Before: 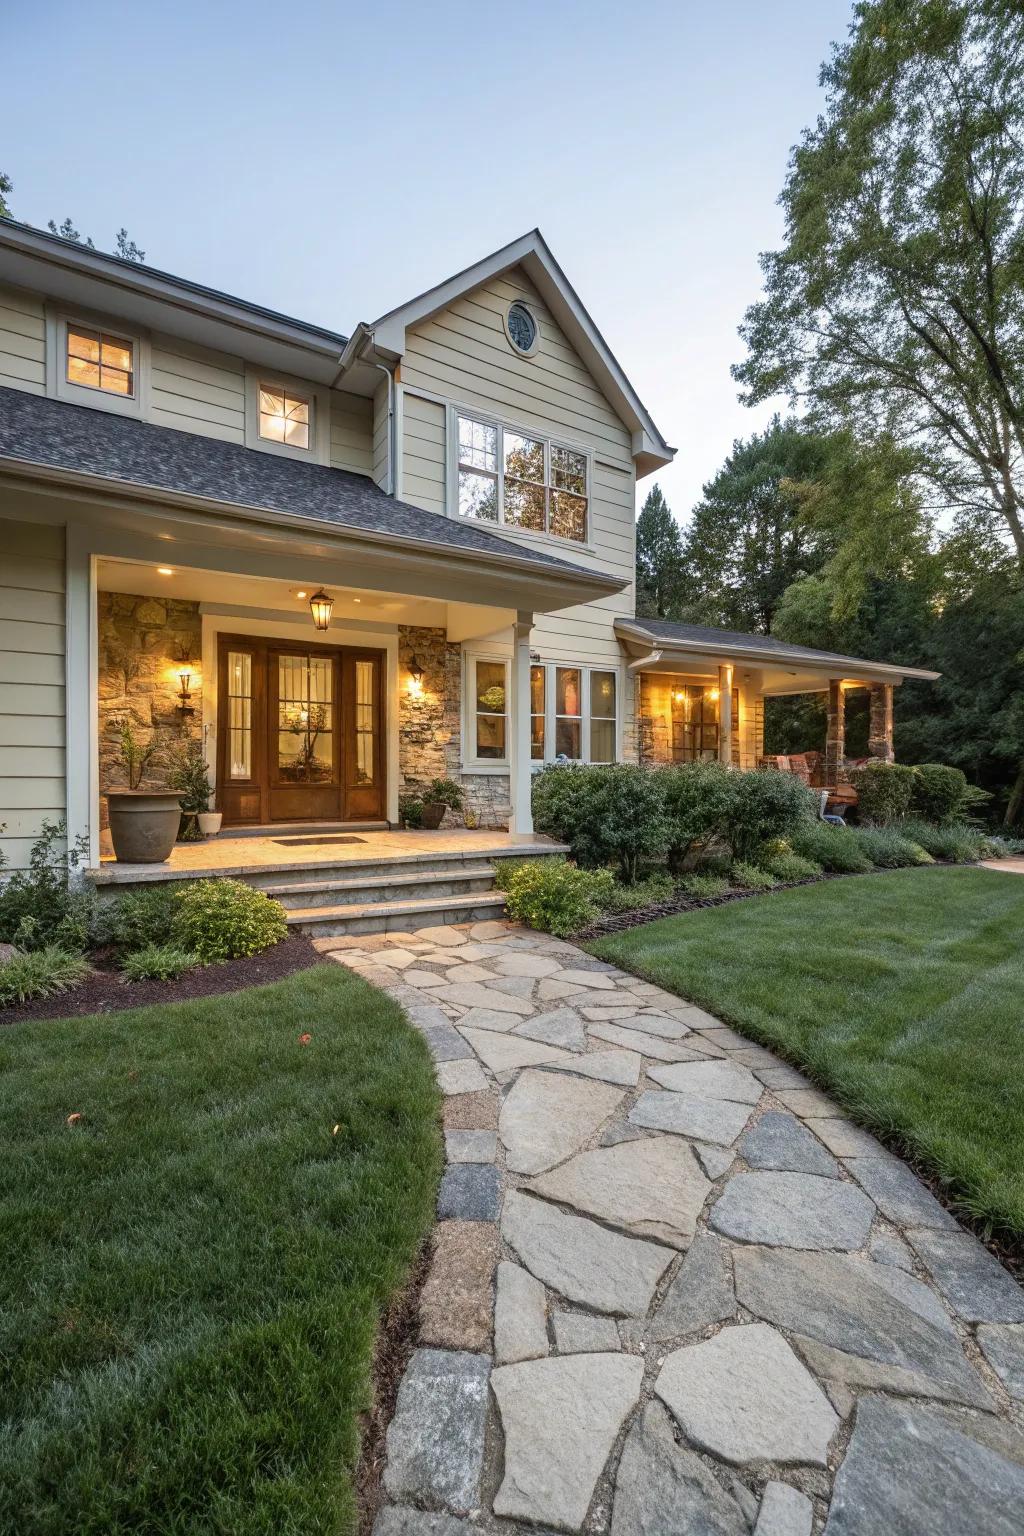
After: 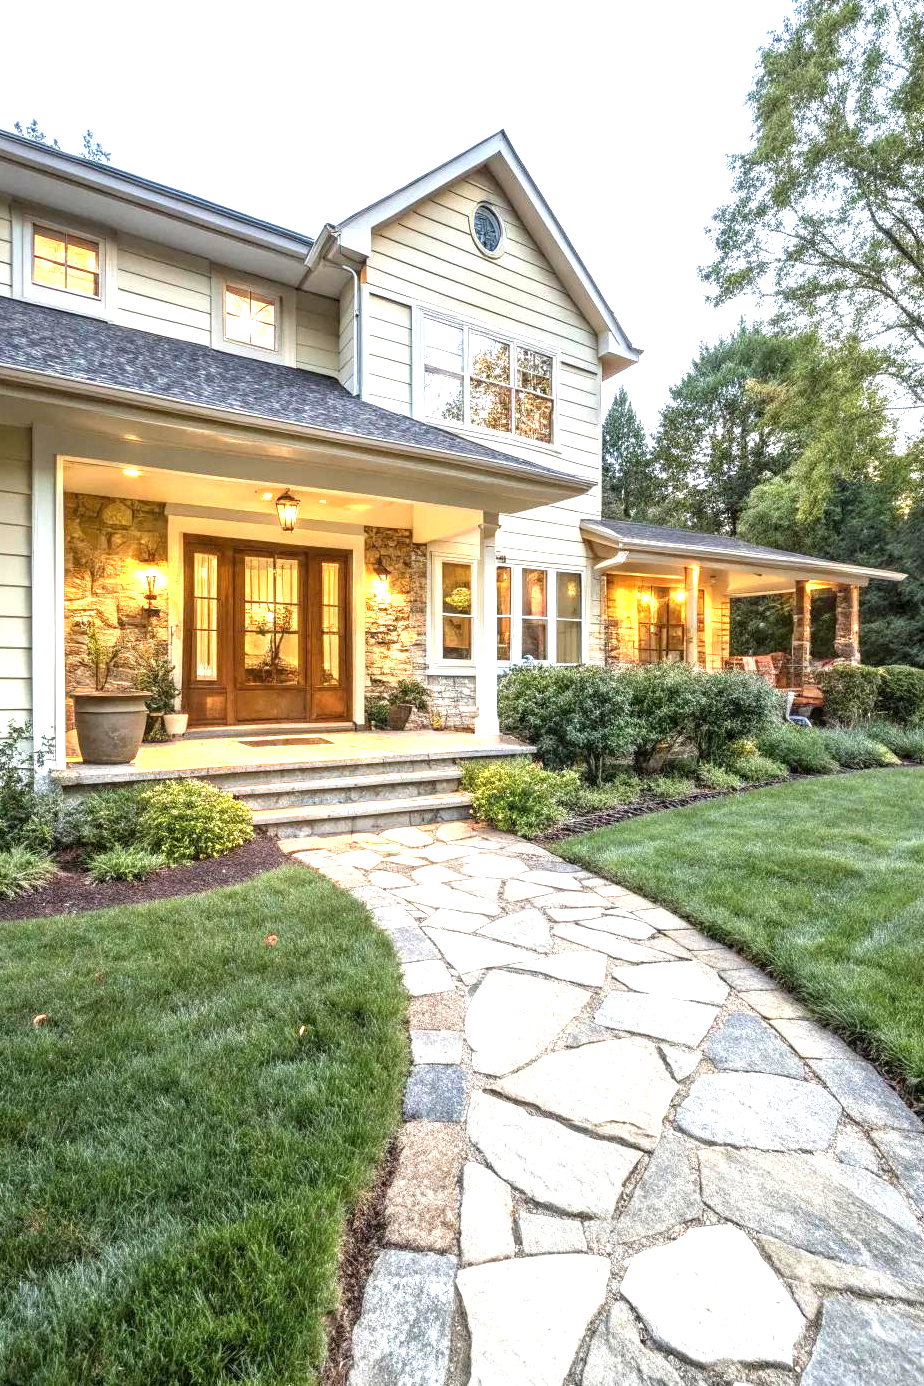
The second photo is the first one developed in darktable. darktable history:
local contrast: on, module defaults
exposure: black level correction 0.001, exposure 1.398 EV, compensate highlight preservation false
crop: left 3.392%, top 6.479%, right 6.326%, bottom 3.27%
